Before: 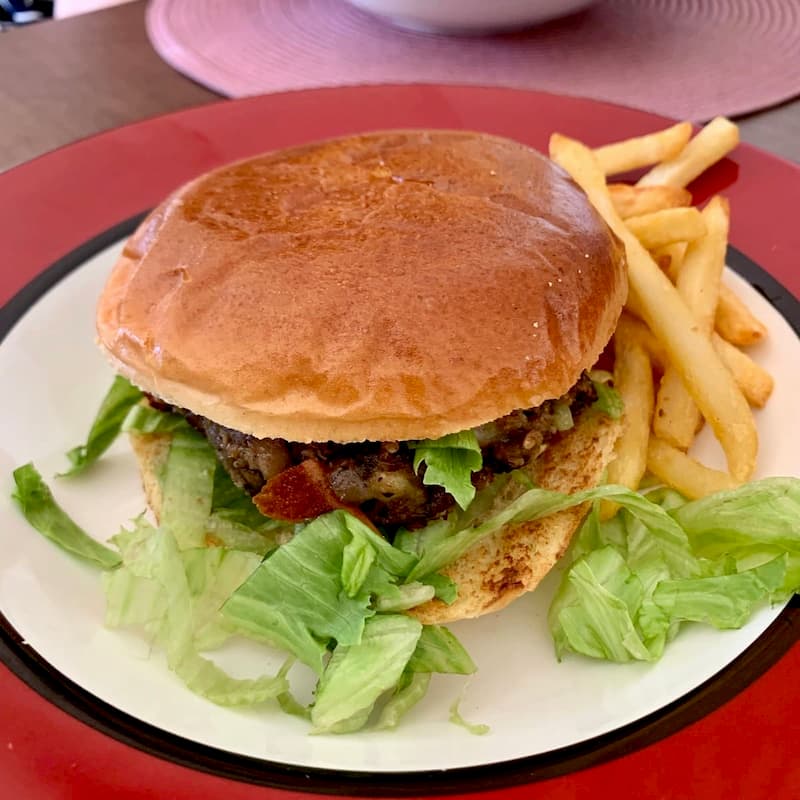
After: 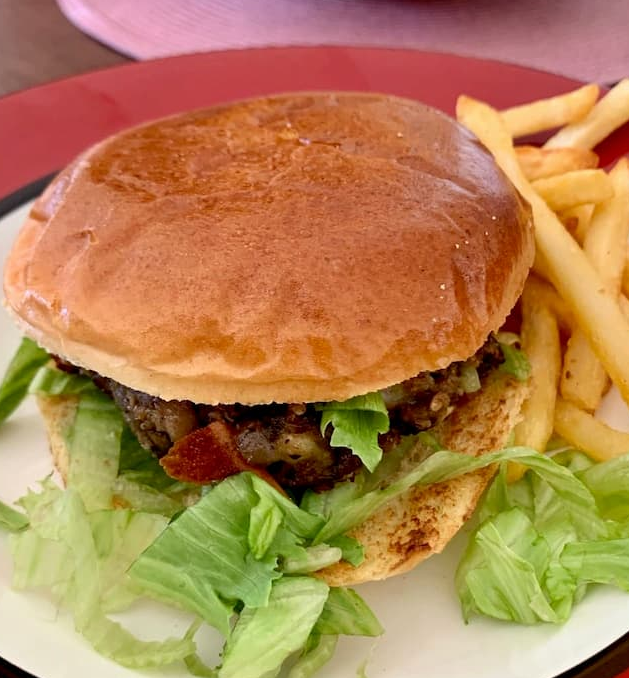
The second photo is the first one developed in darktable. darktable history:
crop: left 11.682%, top 4.871%, right 9.575%, bottom 10.275%
